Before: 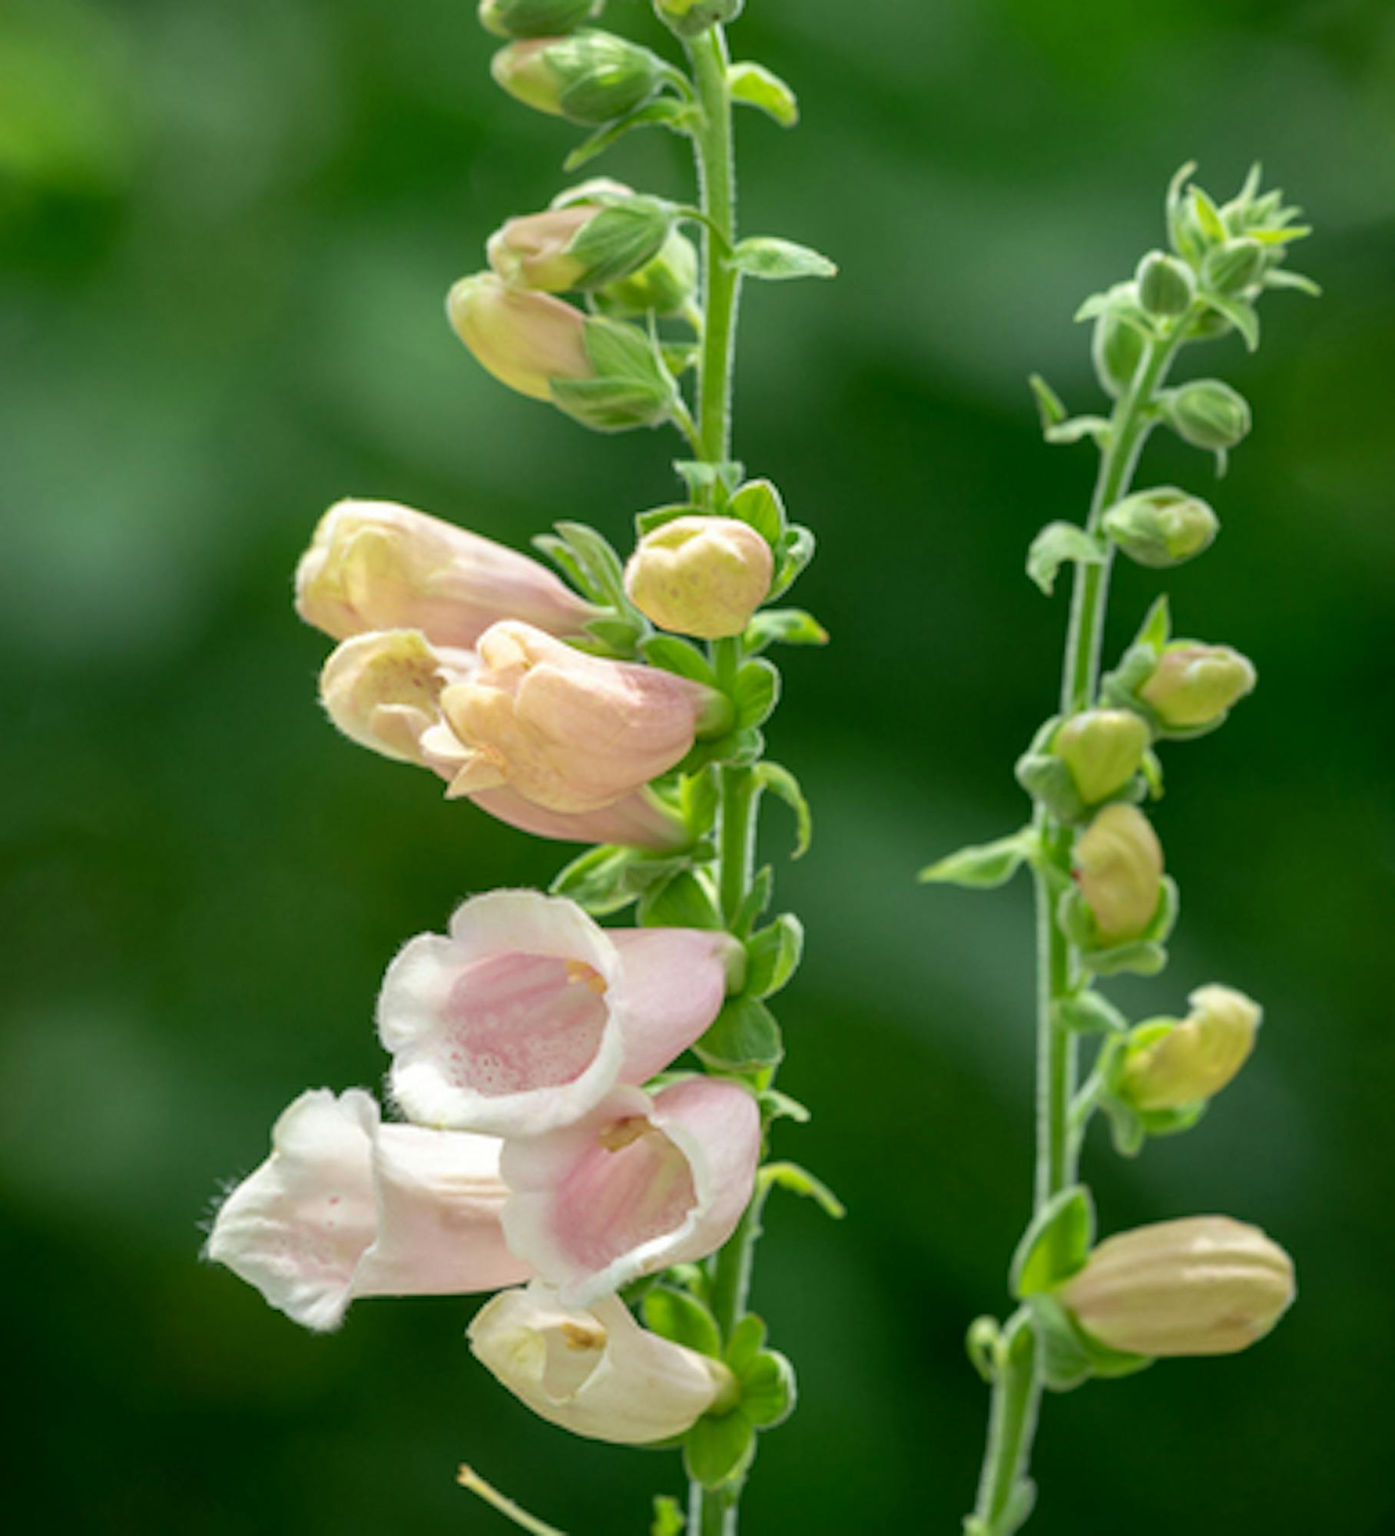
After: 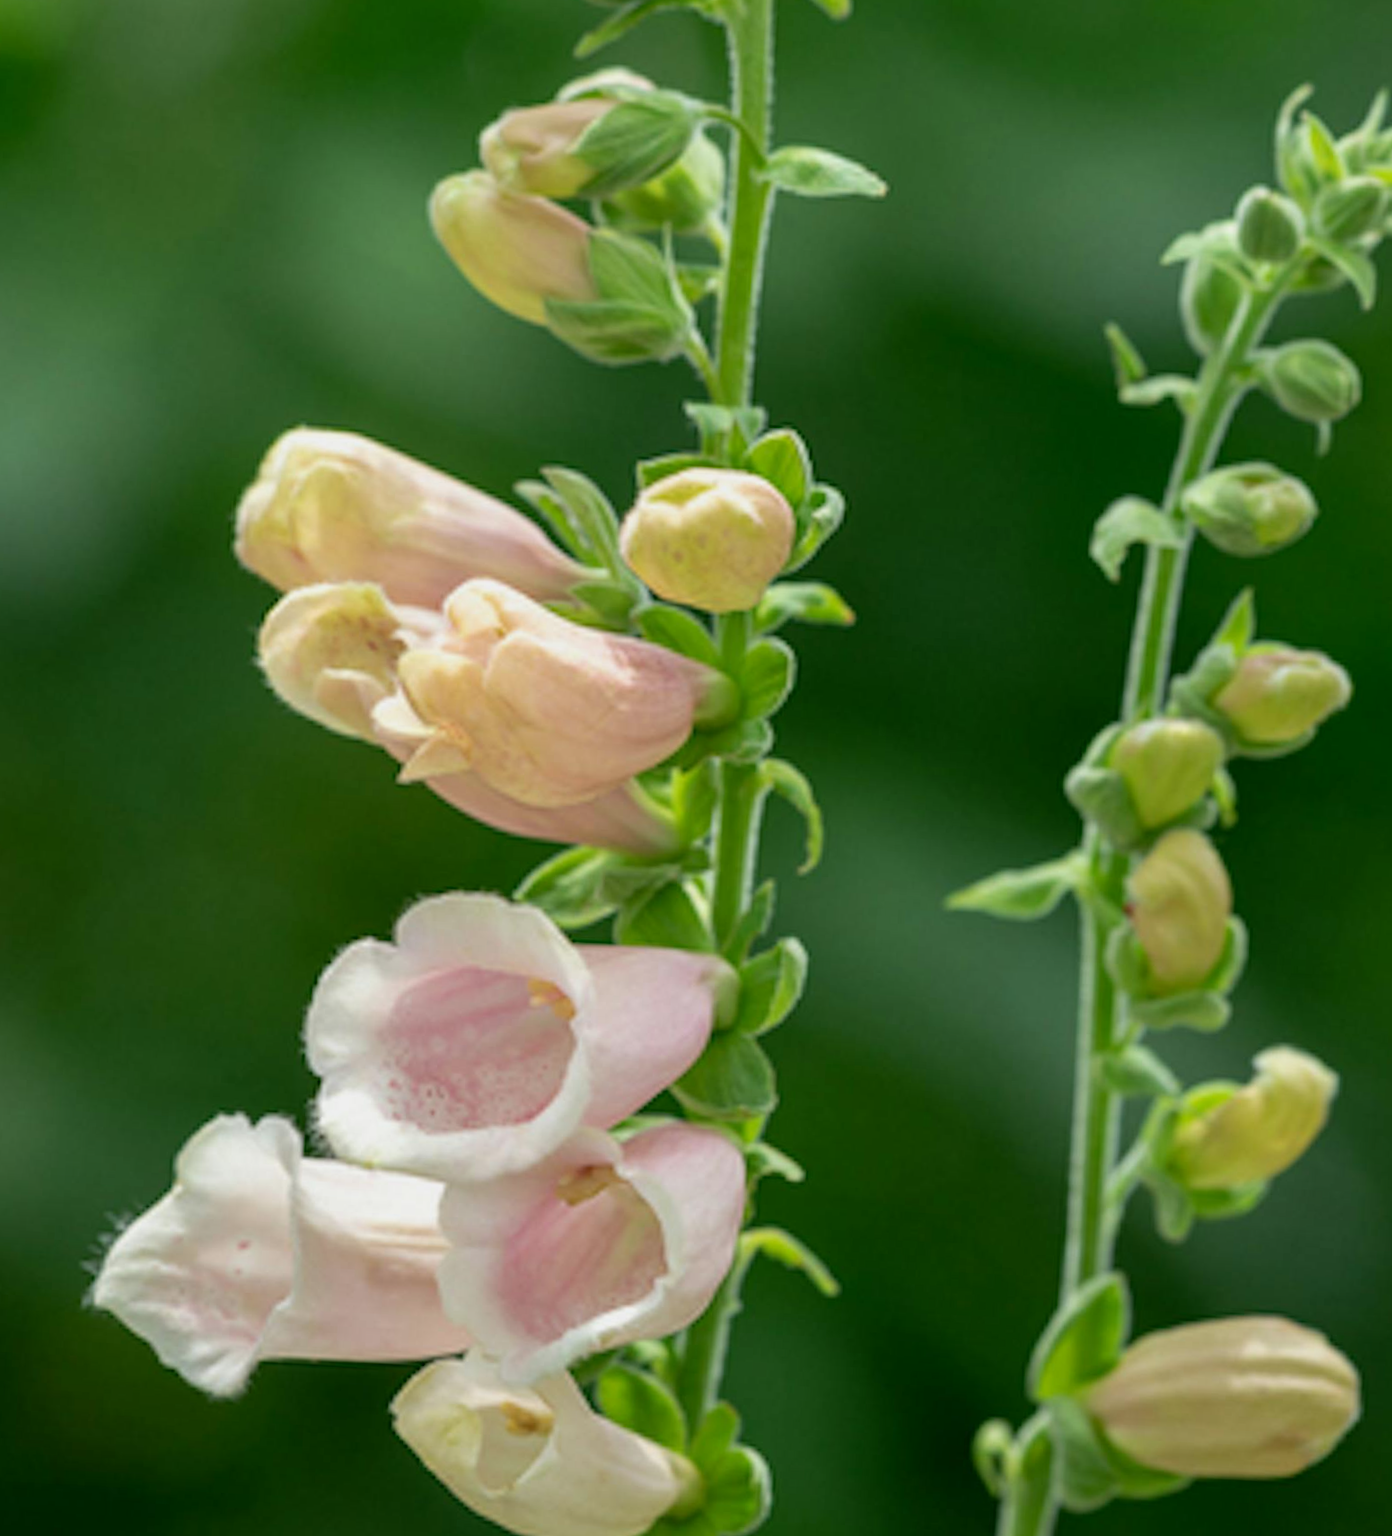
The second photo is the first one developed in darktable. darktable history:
crop and rotate: angle -2.97°, left 5.091%, top 5.217%, right 4.735%, bottom 4.42%
exposure: exposure -0.213 EV, compensate exposure bias true, compensate highlight preservation false
